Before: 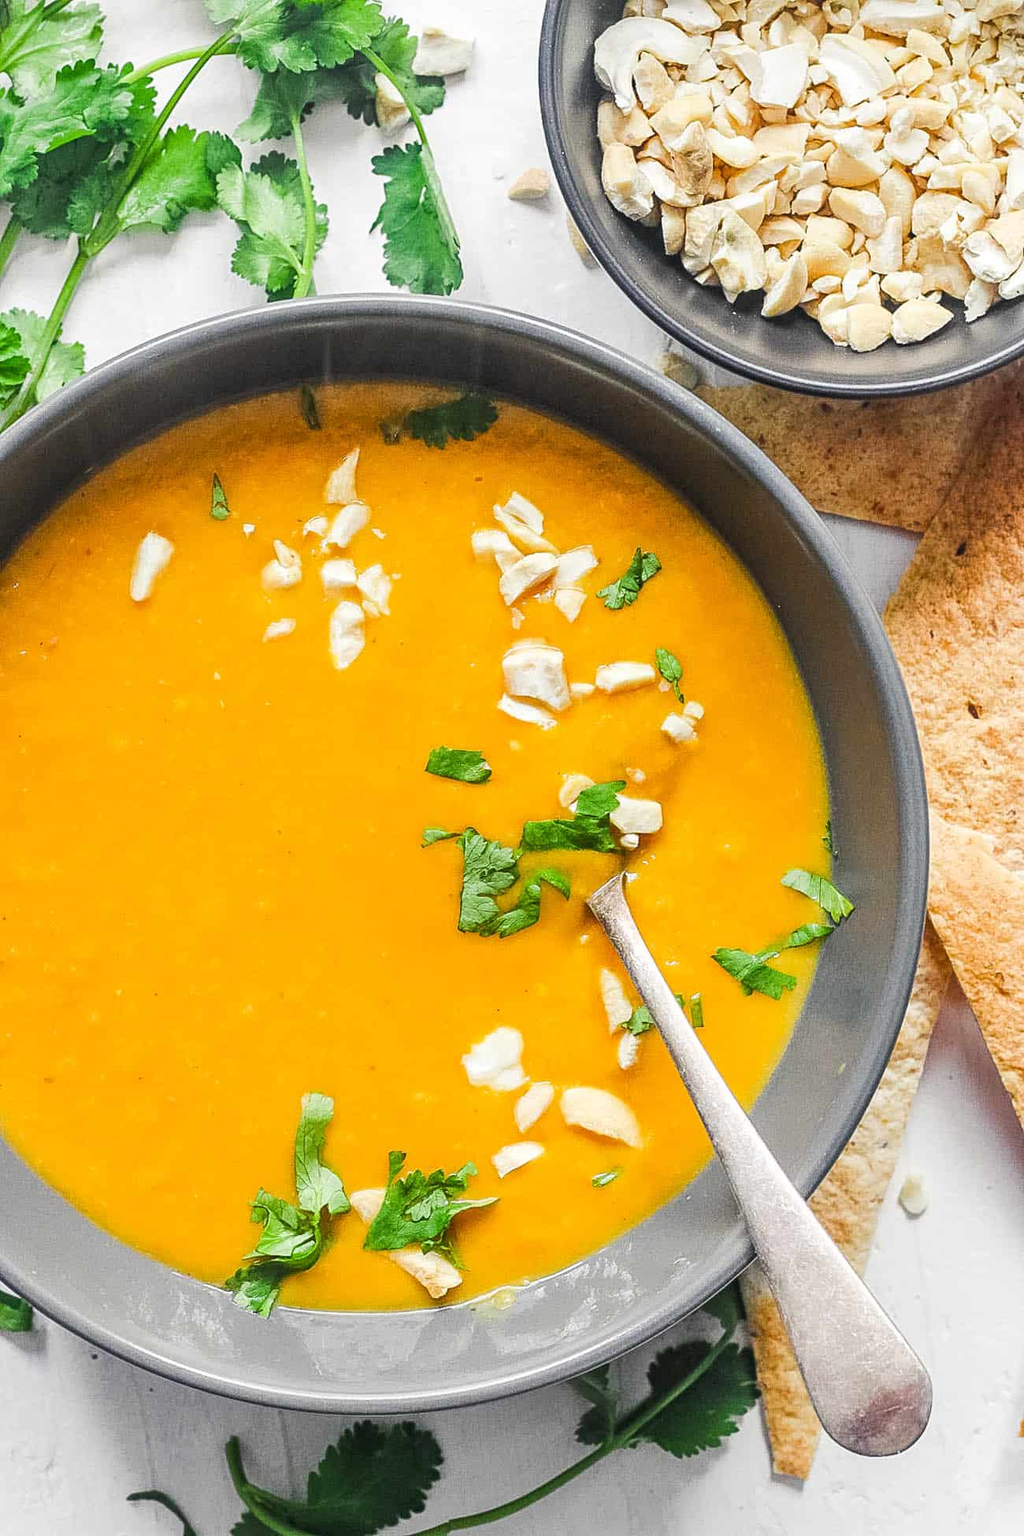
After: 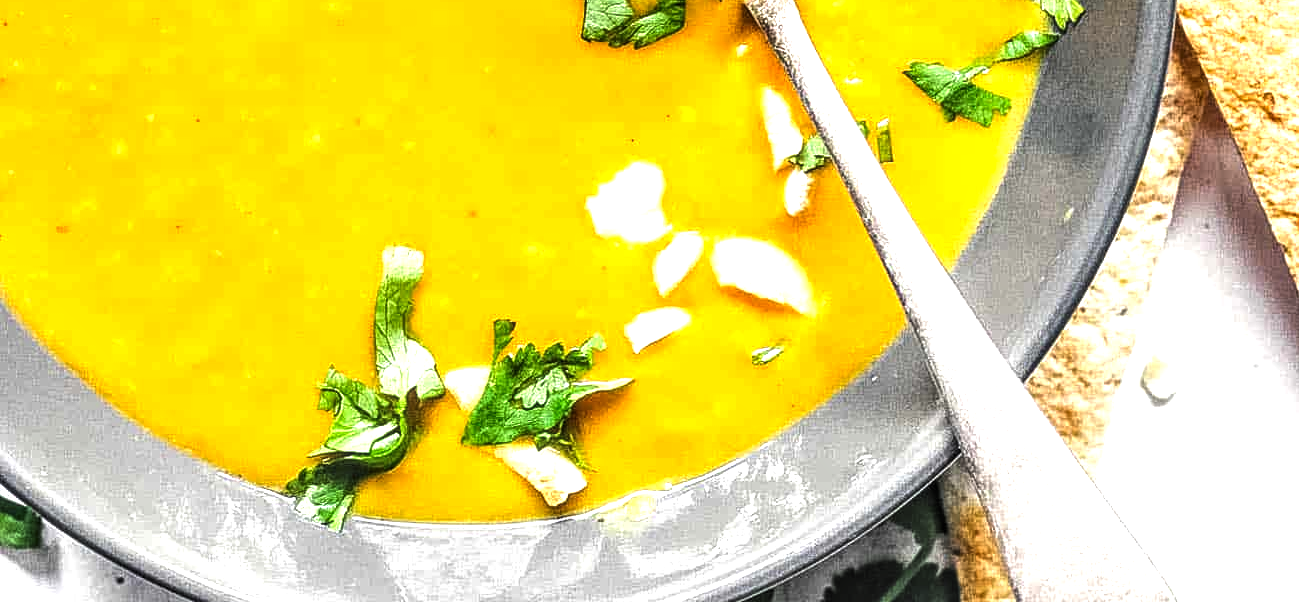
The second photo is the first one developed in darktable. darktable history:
tone equalizer: edges refinement/feathering 500, mask exposure compensation -1.57 EV, preserve details no
local contrast: detail 130%
crop and rotate: top 58.623%, bottom 10.469%
levels: white 99.93%, levels [0.044, 0.475, 0.791]
